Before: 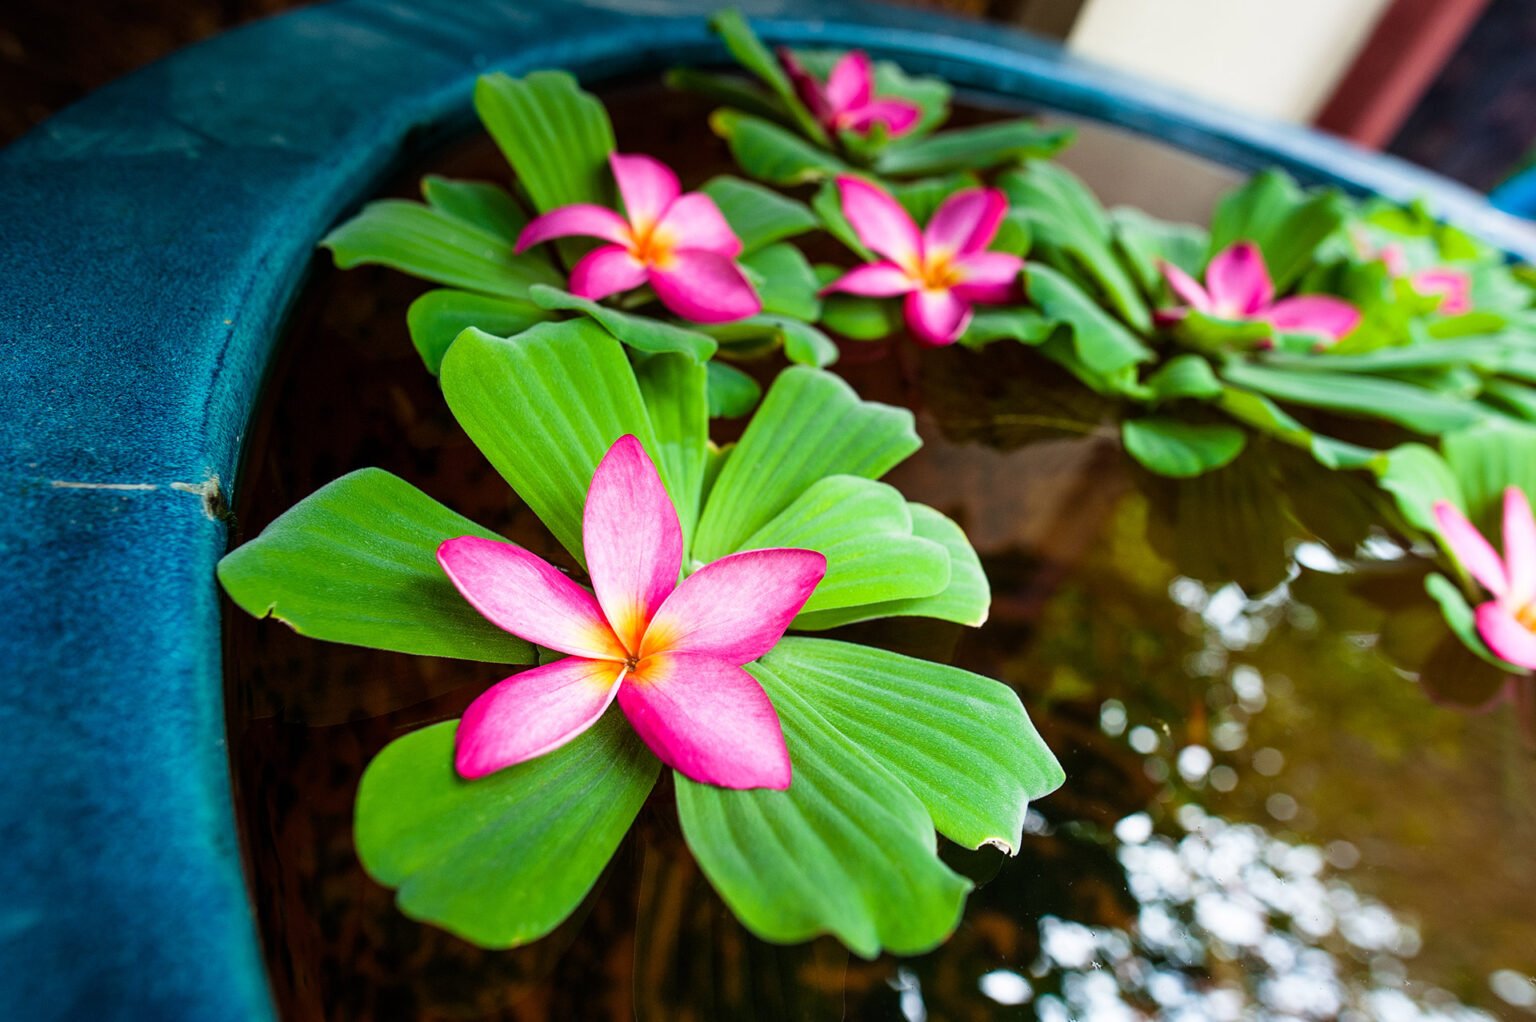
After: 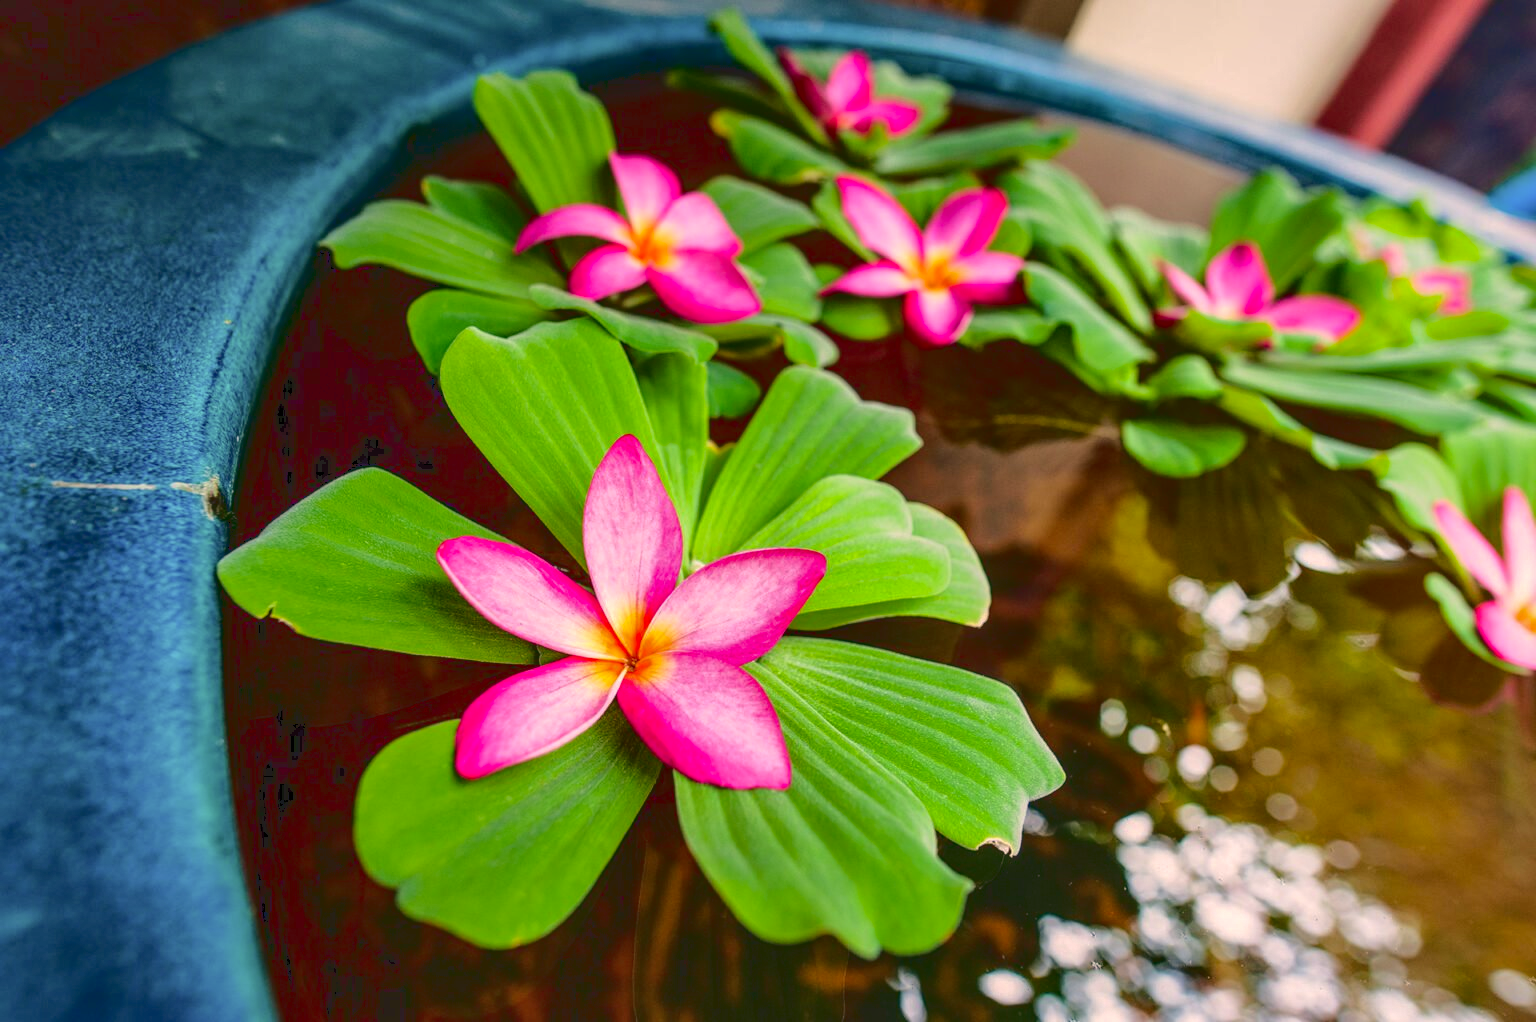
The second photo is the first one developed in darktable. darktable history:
local contrast: detail 130%
color correction: highlights a* 11.22, highlights b* 11.82
exposure: exposure -0.157 EV, compensate highlight preservation false
shadows and highlights: shadows 39.67, highlights -60.1
tone curve: curves: ch0 [(0, 0) (0.003, 0.128) (0.011, 0.133) (0.025, 0.133) (0.044, 0.141) (0.069, 0.152) (0.1, 0.169) (0.136, 0.201) (0.177, 0.239) (0.224, 0.294) (0.277, 0.358) (0.335, 0.428) (0.399, 0.488) (0.468, 0.55) (0.543, 0.611) (0.623, 0.678) (0.709, 0.755) (0.801, 0.843) (0.898, 0.91) (1, 1)], color space Lab, linked channels, preserve colors none
levels: levels [0.026, 0.507, 0.987]
